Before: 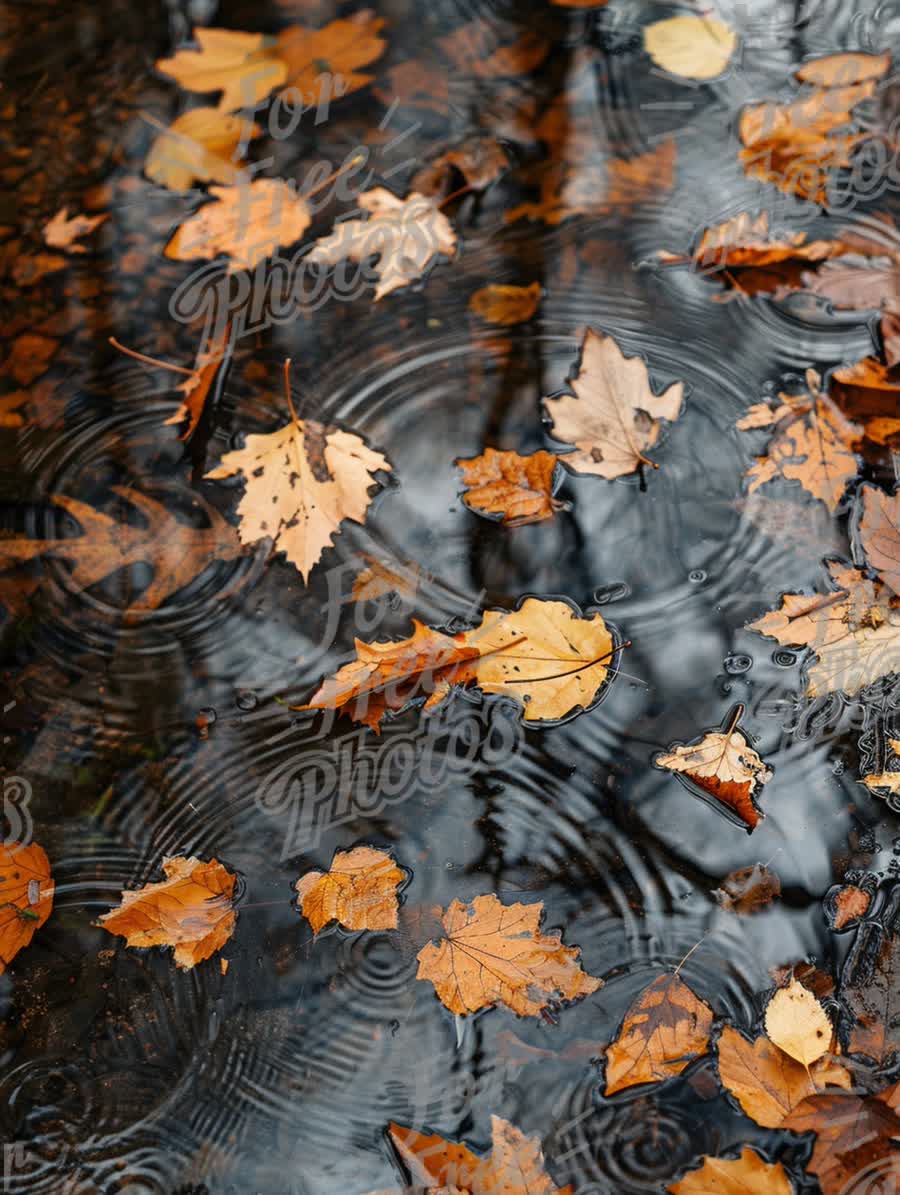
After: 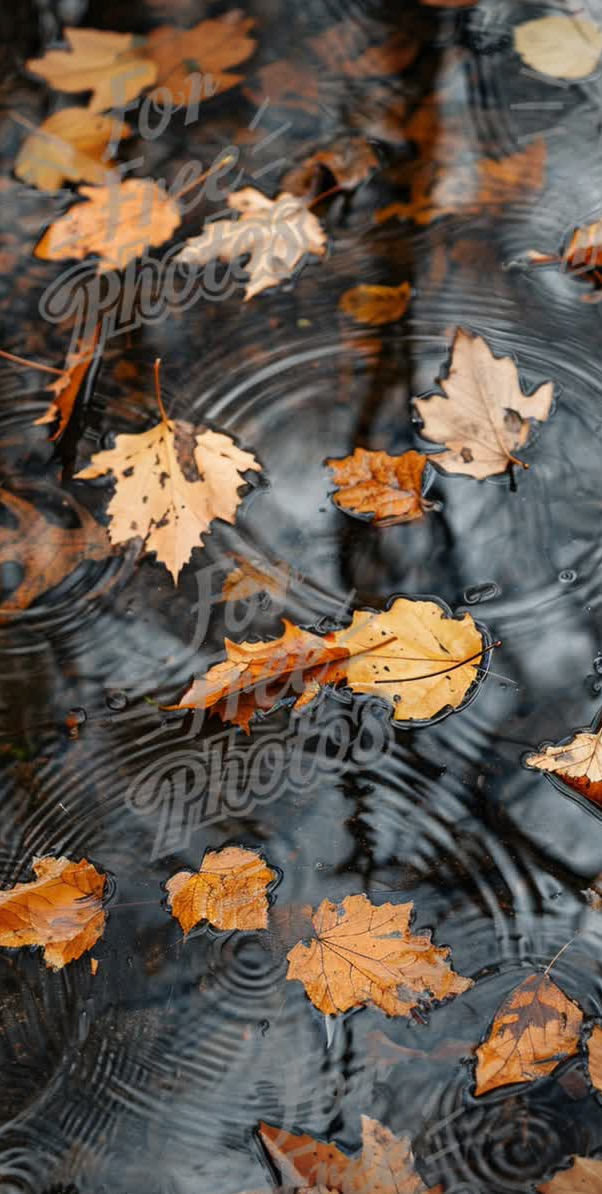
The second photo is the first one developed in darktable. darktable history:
crop and rotate: left 14.446%, right 18.603%
vignetting: on, module defaults
